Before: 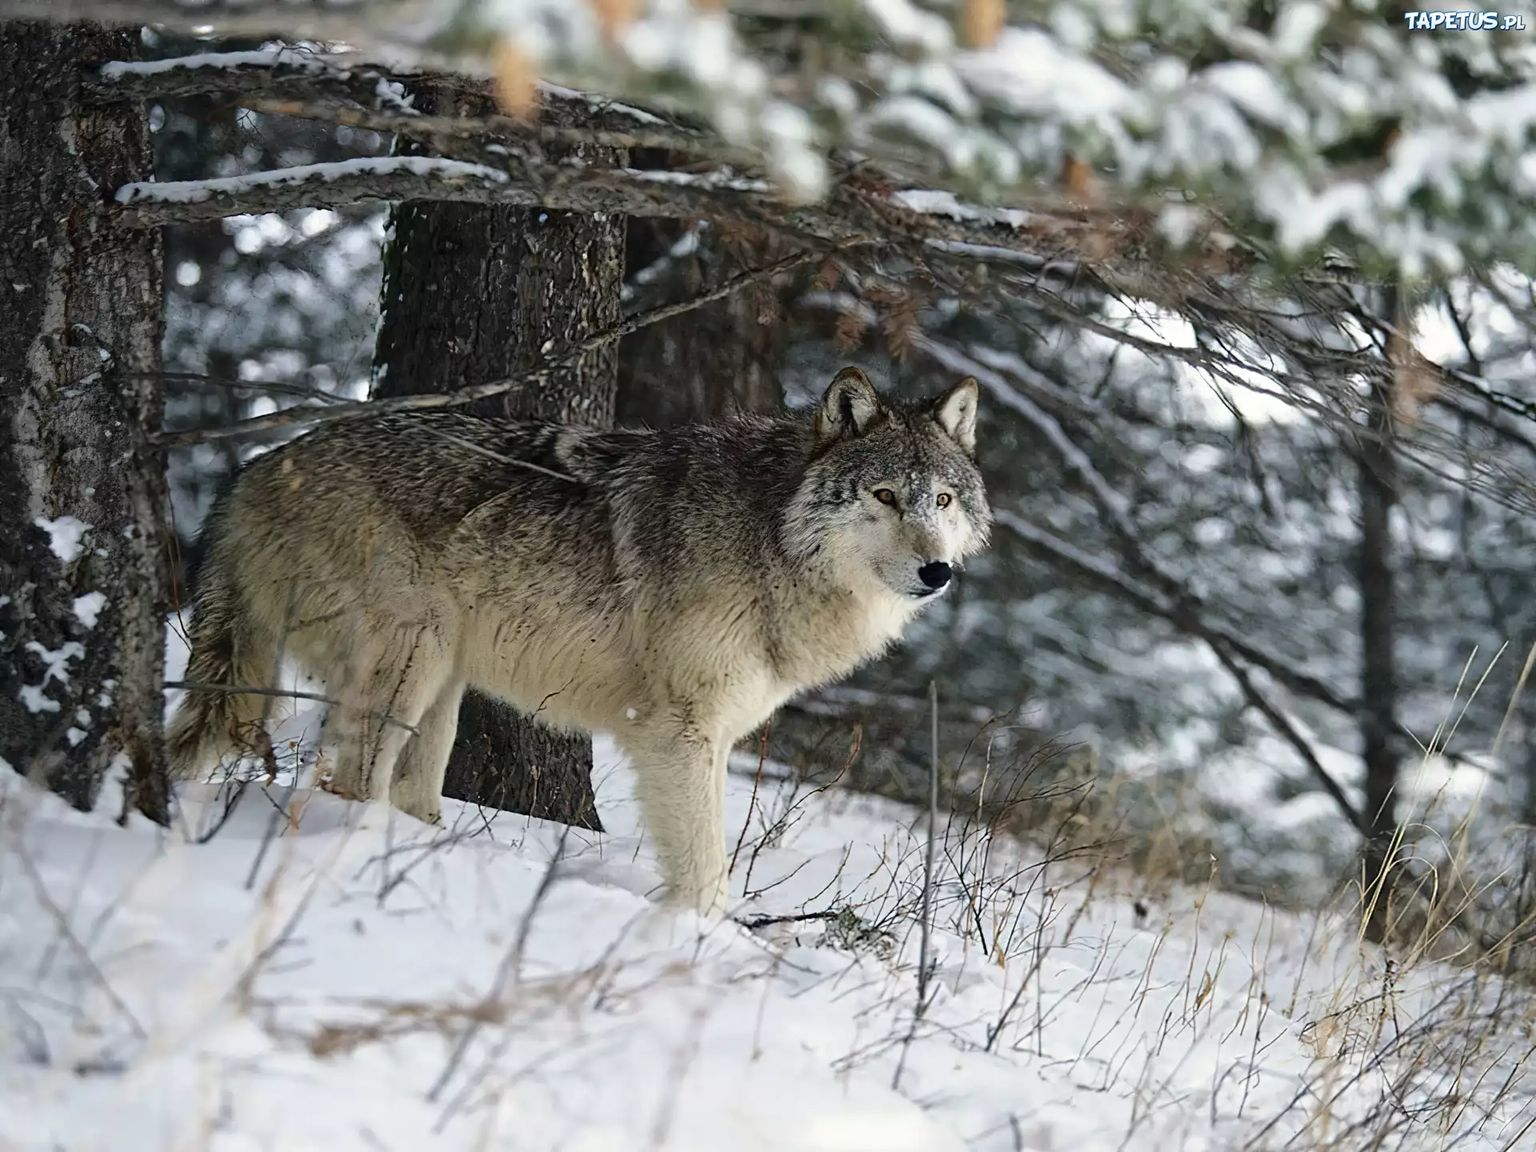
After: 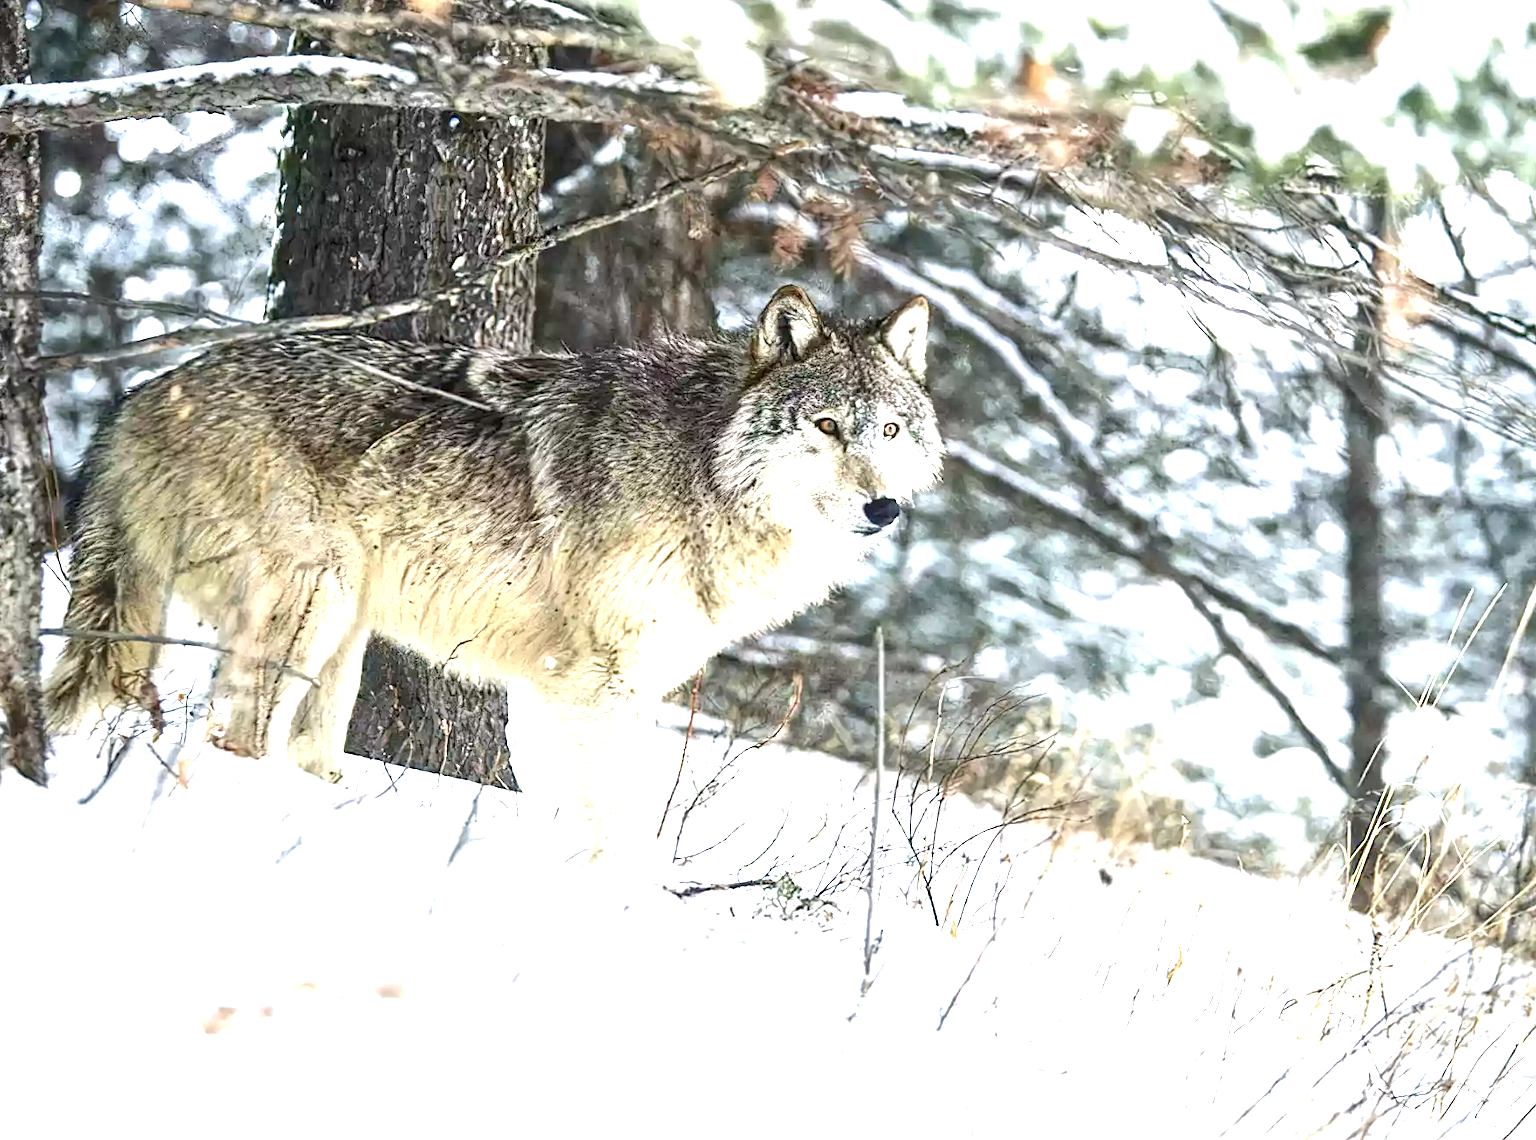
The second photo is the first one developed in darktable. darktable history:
crop and rotate: left 8.262%, top 9.226%
exposure: black level correction 0.001, exposure 2 EV, compensate highlight preservation false
local contrast: on, module defaults
